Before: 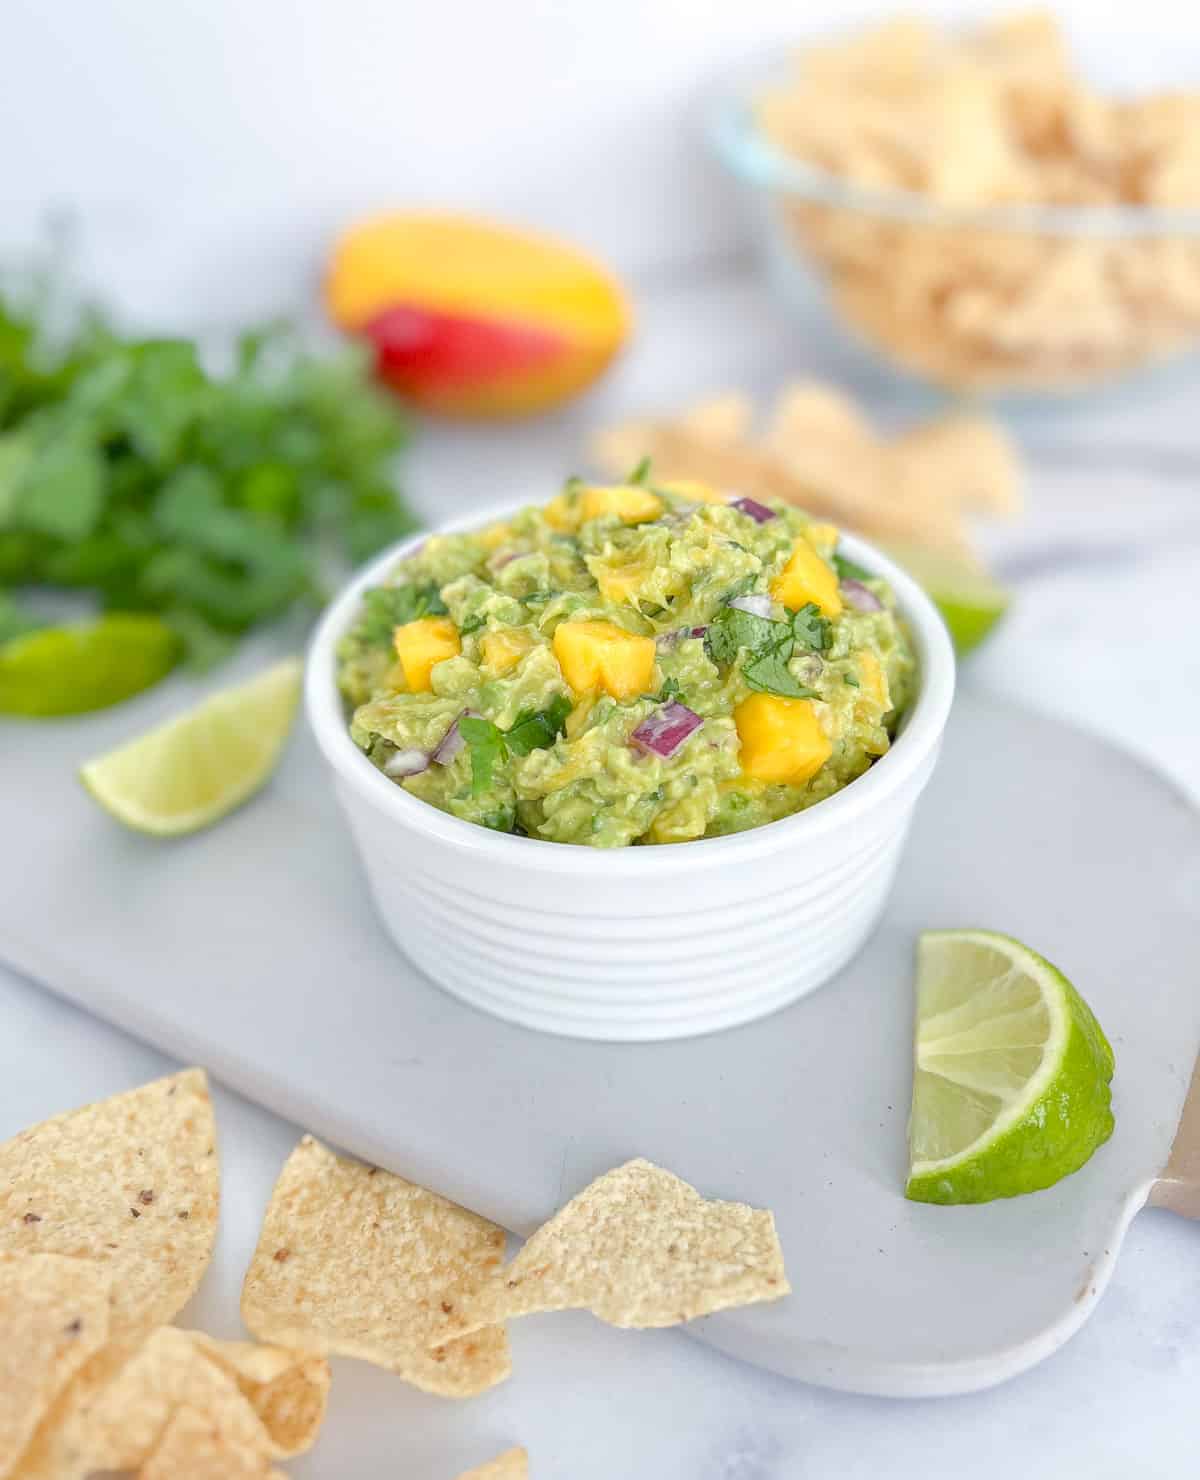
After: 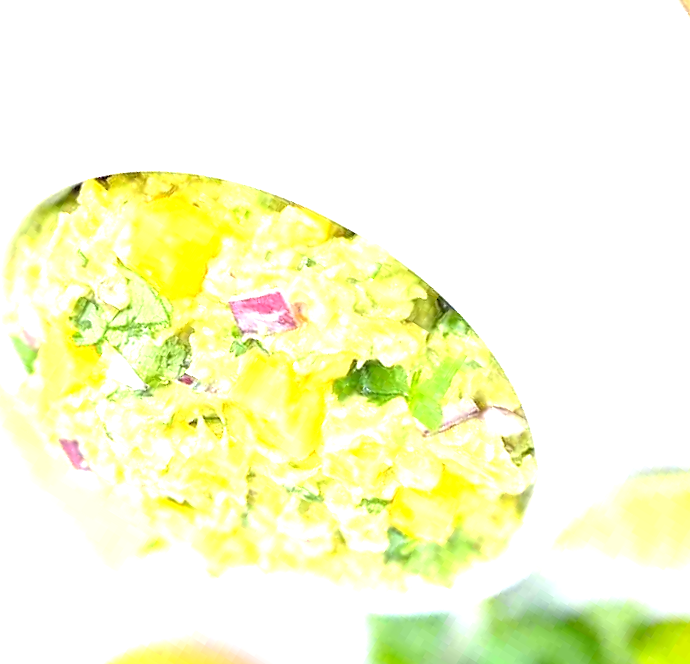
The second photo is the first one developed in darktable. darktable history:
crop and rotate: angle 148.37°, left 9.208%, top 15.667%, right 4.565%, bottom 17.029%
exposure: black level correction 0.001, exposure 1.713 EV, compensate highlight preservation false
levels: mode automatic
